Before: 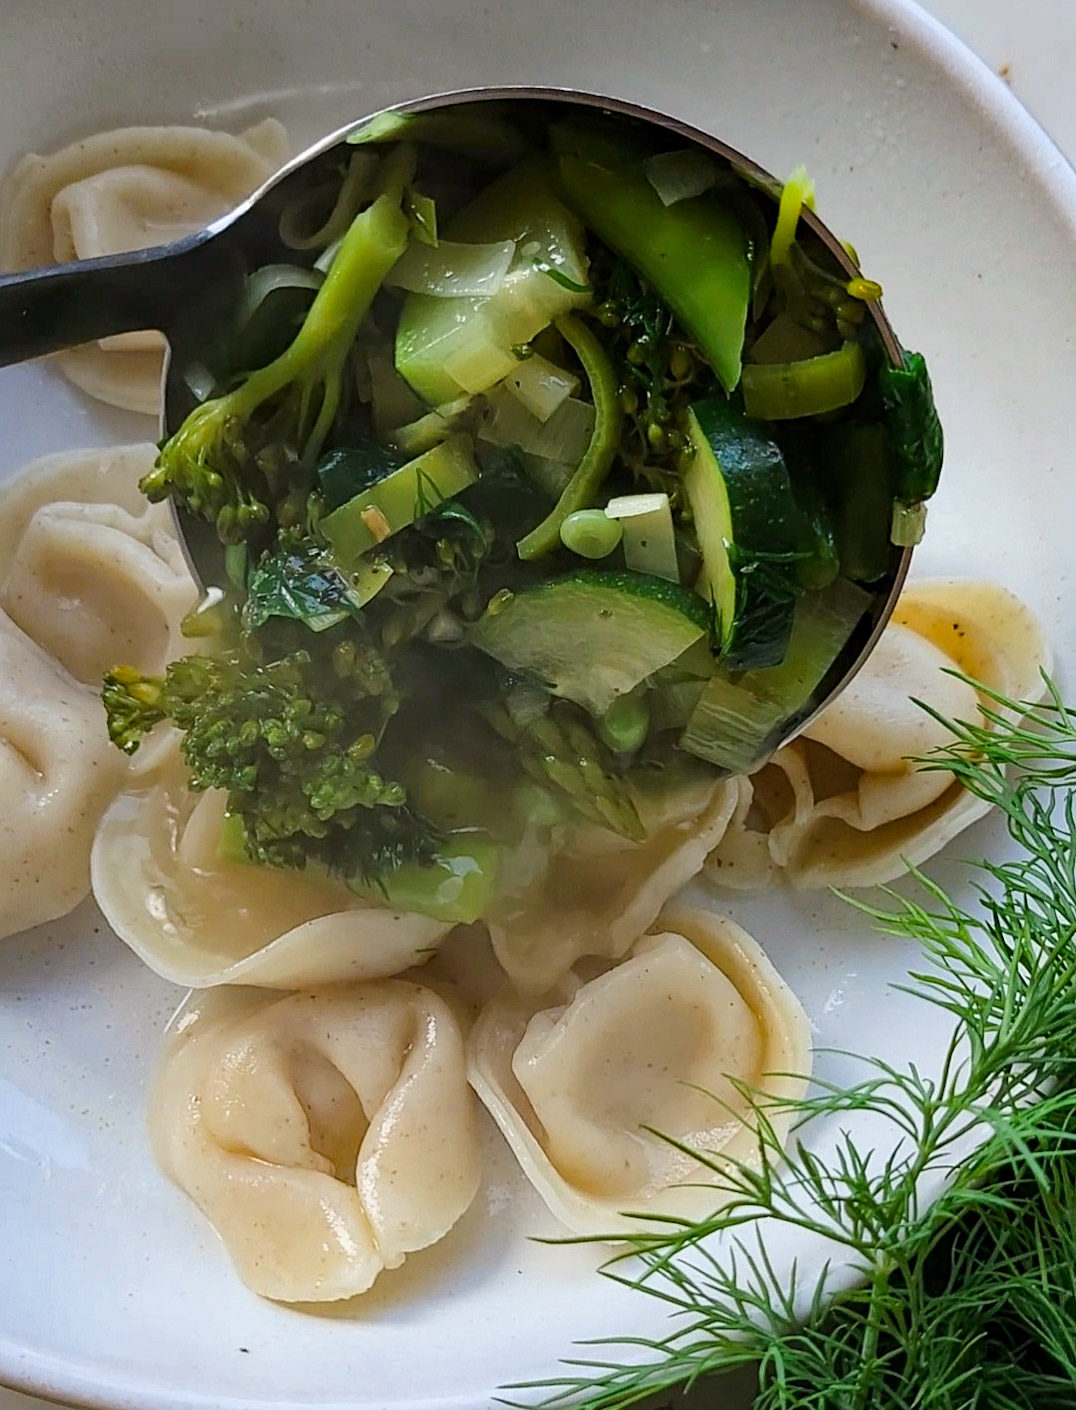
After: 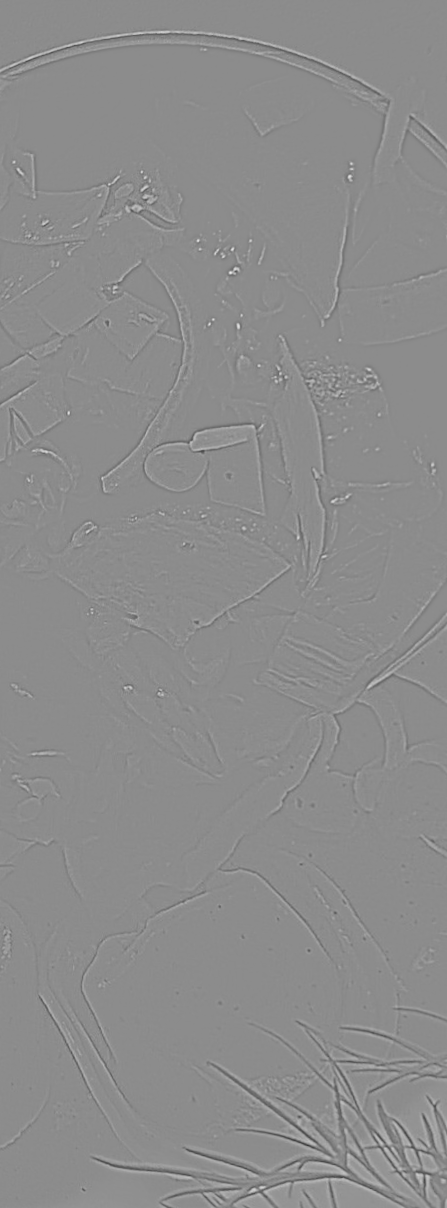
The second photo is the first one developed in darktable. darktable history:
highpass: sharpness 6%, contrast boost 7.63%
crop: left 31.229%, right 27.105%
contrast brightness saturation: contrast 0.01, saturation -0.05
levels: levels [0, 0.43, 0.859]
rotate and perspective: rotation 1.69°, lens shift (vertical) -0.023, lens shift (horizontal) -0.291, crop left 0.025, crop right 0.988, crop top 0.092, crop bottom 0.842
sharpen: radius 4
tone equalizer: -8 EV -0.75 EV, -7 EV -0.7 EV, -6 EV -0.6 EV, -5 EV -0.4 EV, -3 EV 0.4 EV, -2 EV 0.6 EV, -1 EV 0.7 EV, +0 EV 0.75 EV, edges refinement/feathering 500, mask exposure compensation -1.57 EV, preserve details no
